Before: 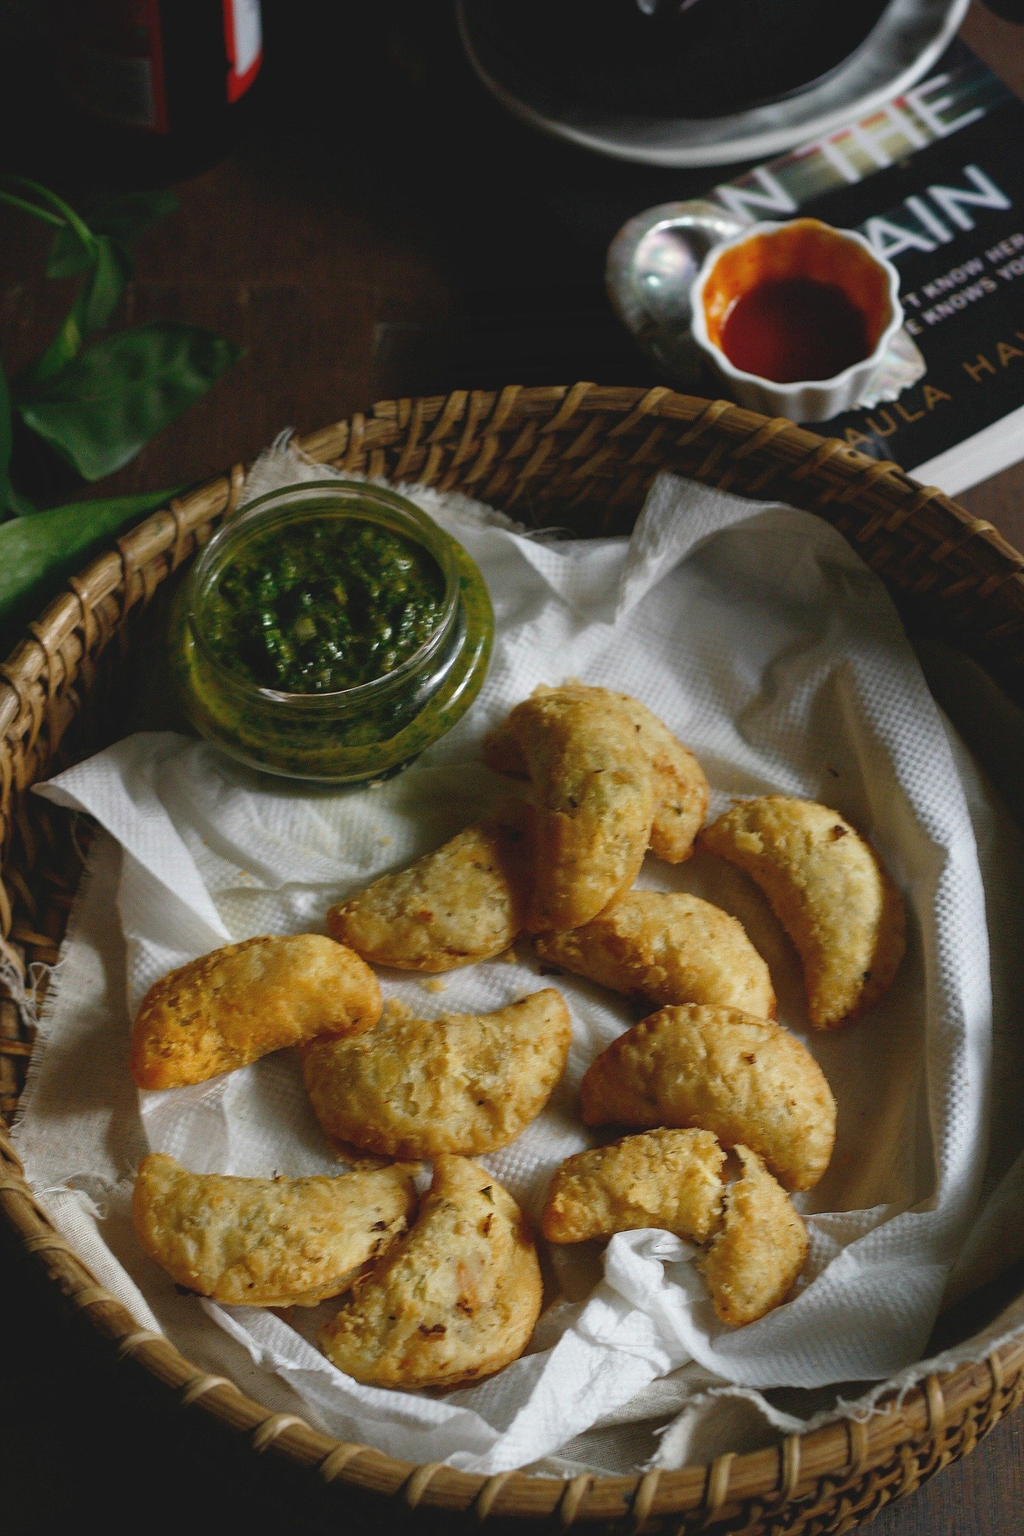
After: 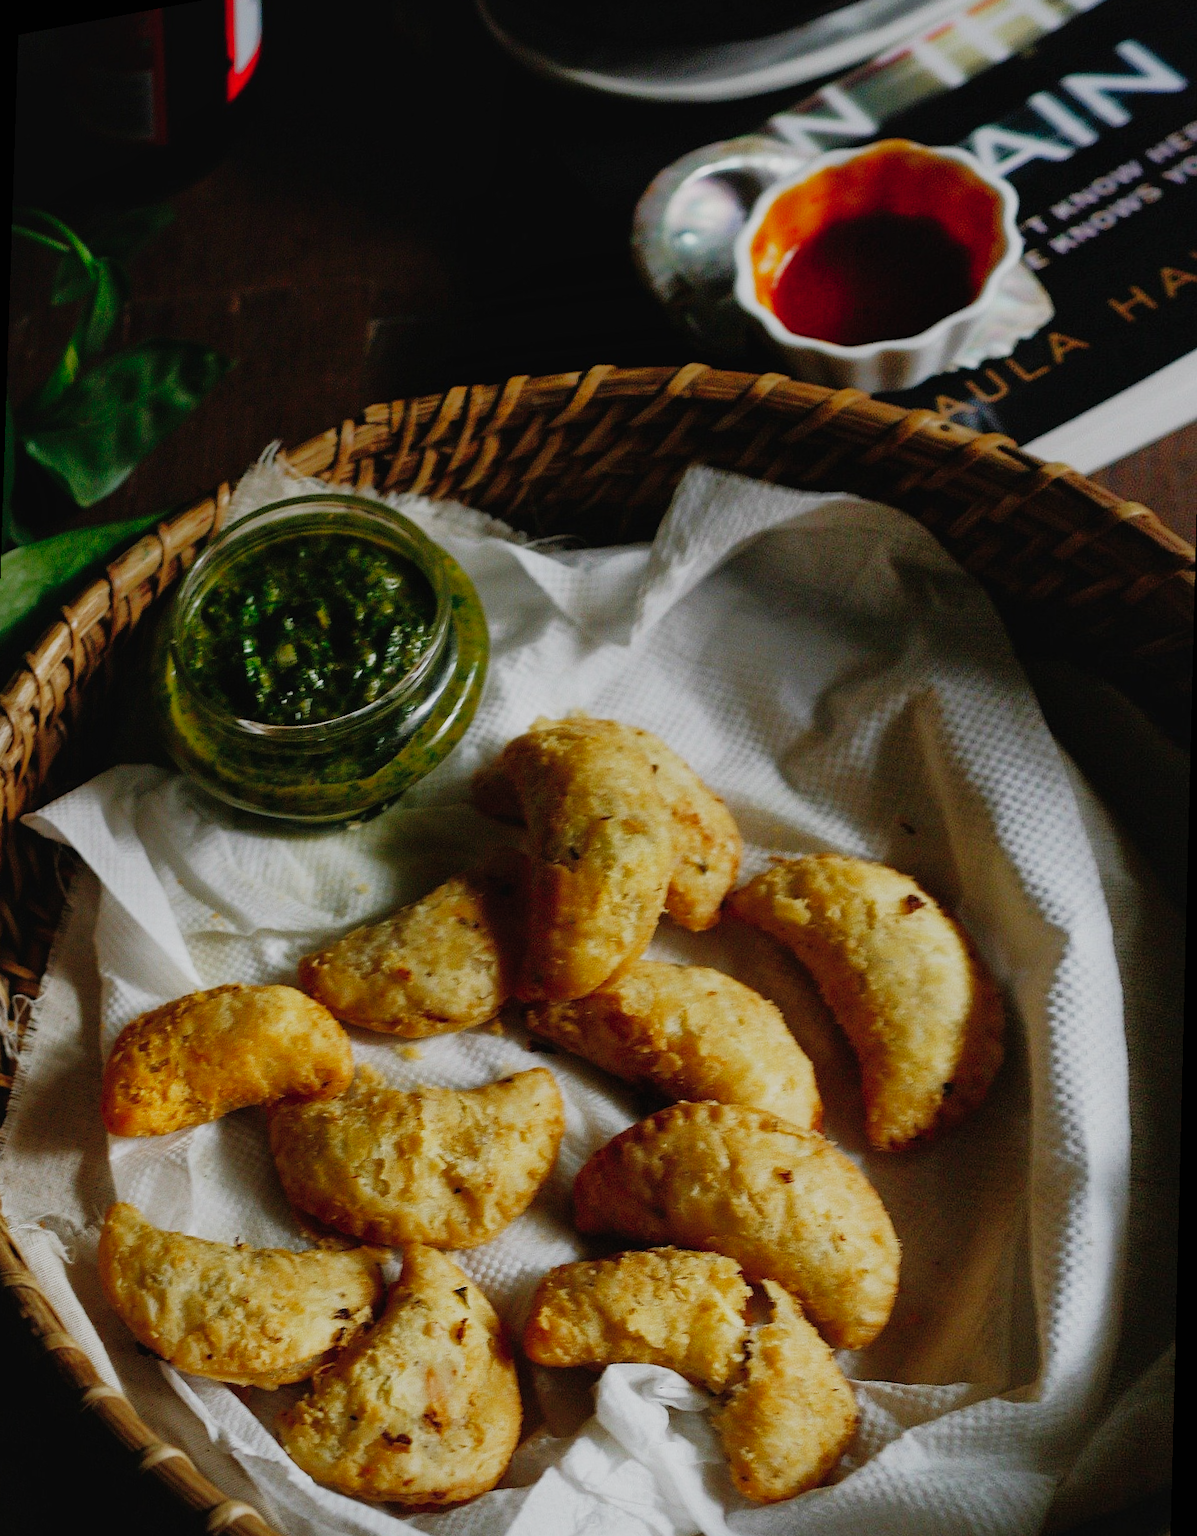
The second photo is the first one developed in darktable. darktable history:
shadows and highlights: on, module defaults
sigmoid: contrast 1.8, skew -0.2, preserve hue 0%, red attenuation 0.1, red rotation 0.035, green attenuation 0.1, green rotation -0.017, blue attenuation 0.15, blue rotation -0.052, base primaries Rec2020
crop and rotate: left 0.126%
rotate and perspective: rotation 1.69°, lens shift (vertical) -0.023, lens shift (horizontal) -0.291, crop left 0.025, crop right 0.988, crop top 0.092, crop bottom 0.842
